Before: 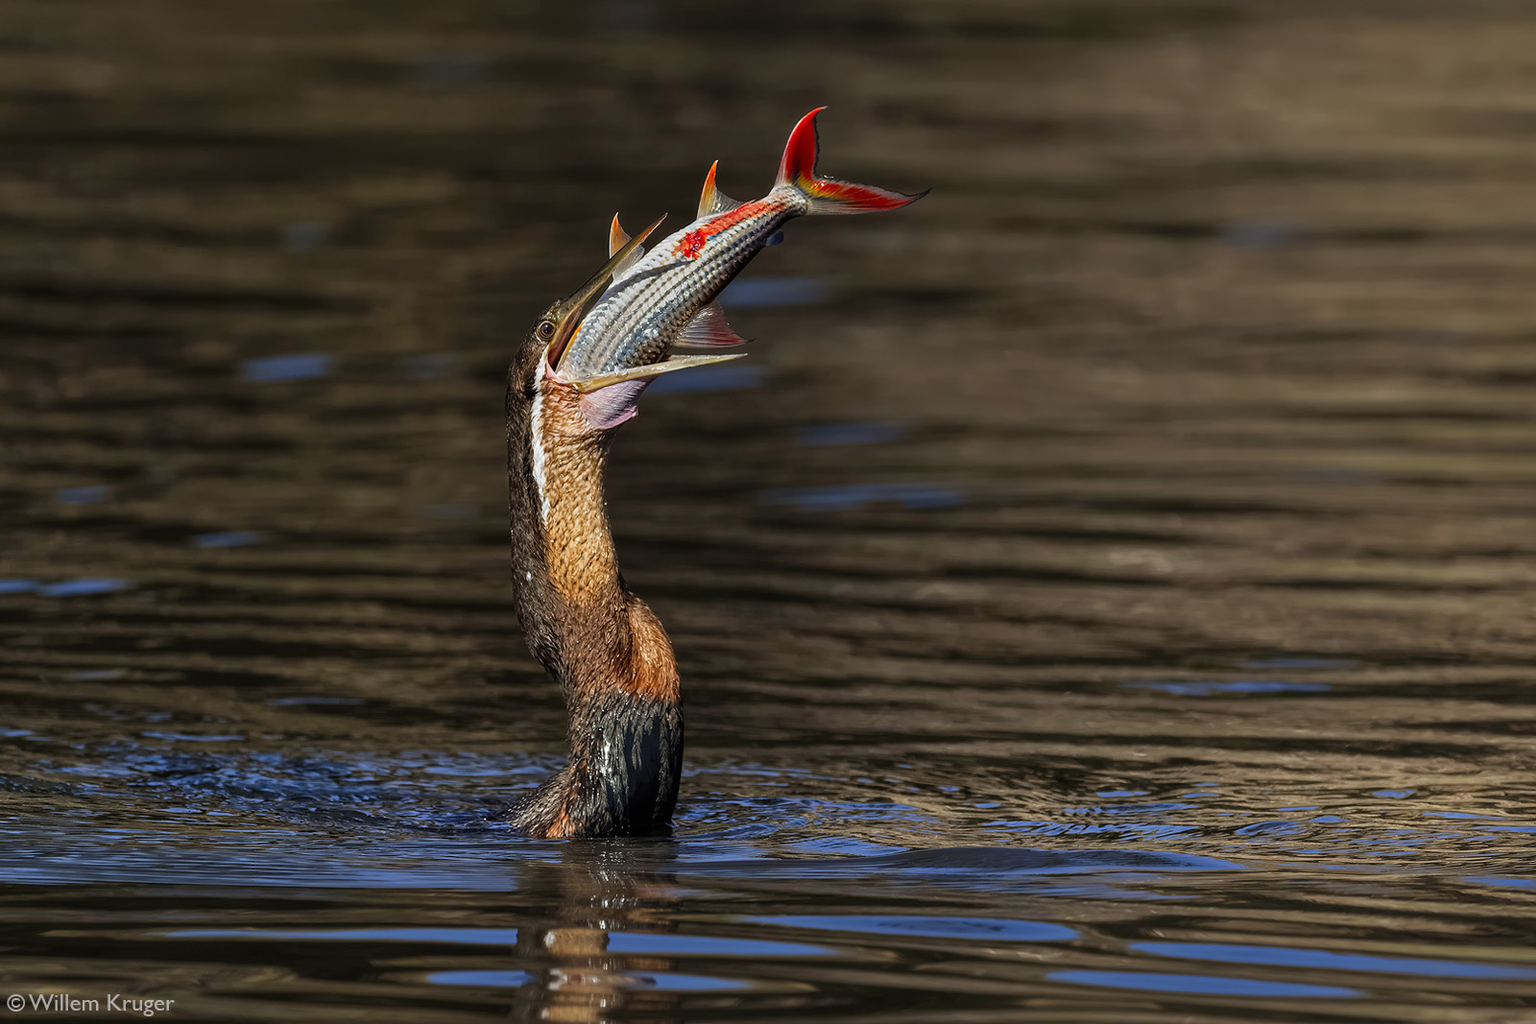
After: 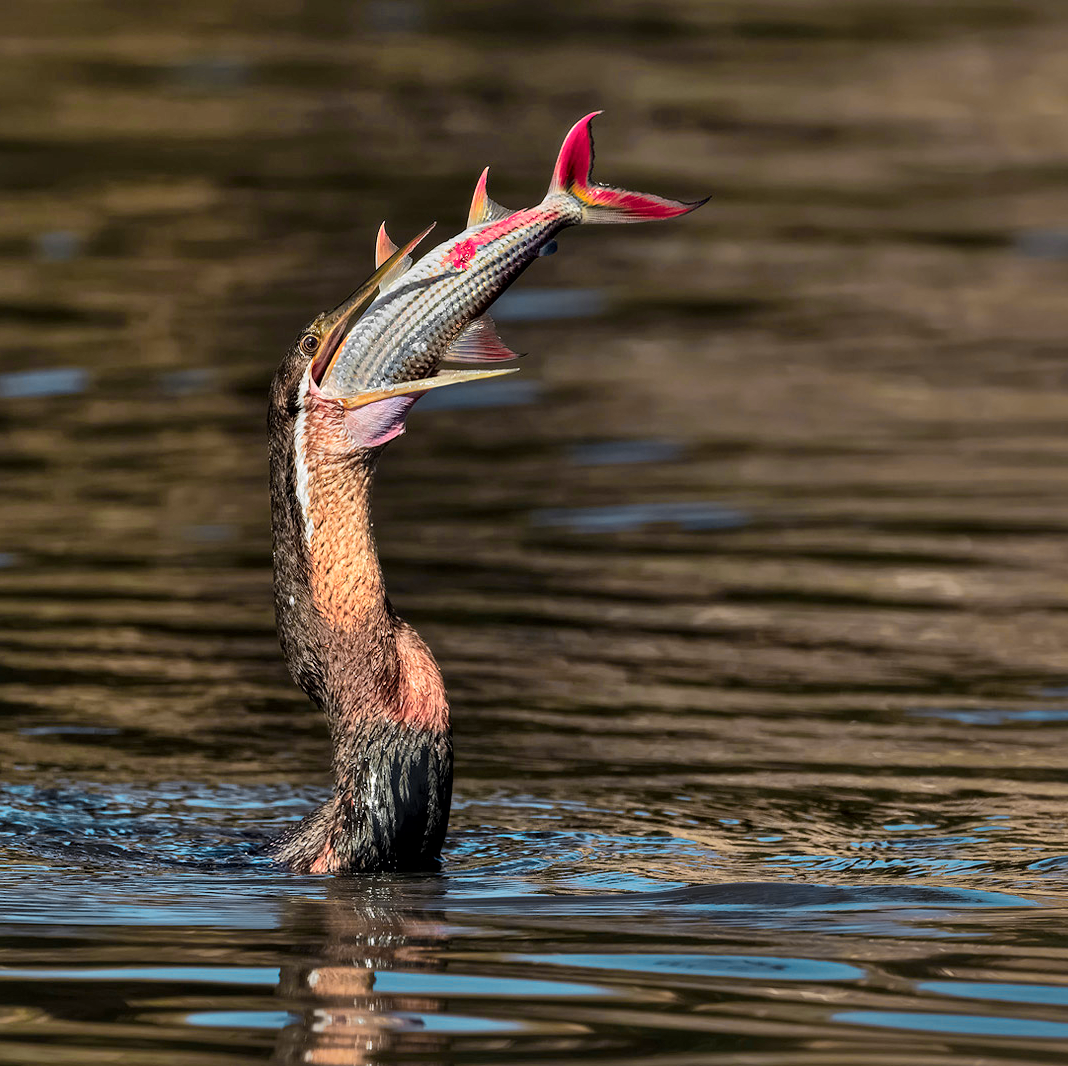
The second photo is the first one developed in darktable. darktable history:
color zones: curves: ch0 [(0.257, 0.558) (0.75, 0.565)]; ch1 [(0.004, 0.857) (0.14, 0.416) (0.257, 0.695) (0.442, 0.032) (0.736, 0.266) (0.891, 0.741)]; ch2 [(0, 0.623) (0.112, 0.436) (0.271, 0.474) (0.516, 0.64) (0.743, 0.286)]
crop and rotate: left 16.189%, right 17.043%
shadows and highlights: soften with gaussian
exposure: black level correction 0.002, compensate highlight preservation false
local contrast: mode bilateral grid, contrast 20, coarseness 50, detail 119%, midtone range 0.2
